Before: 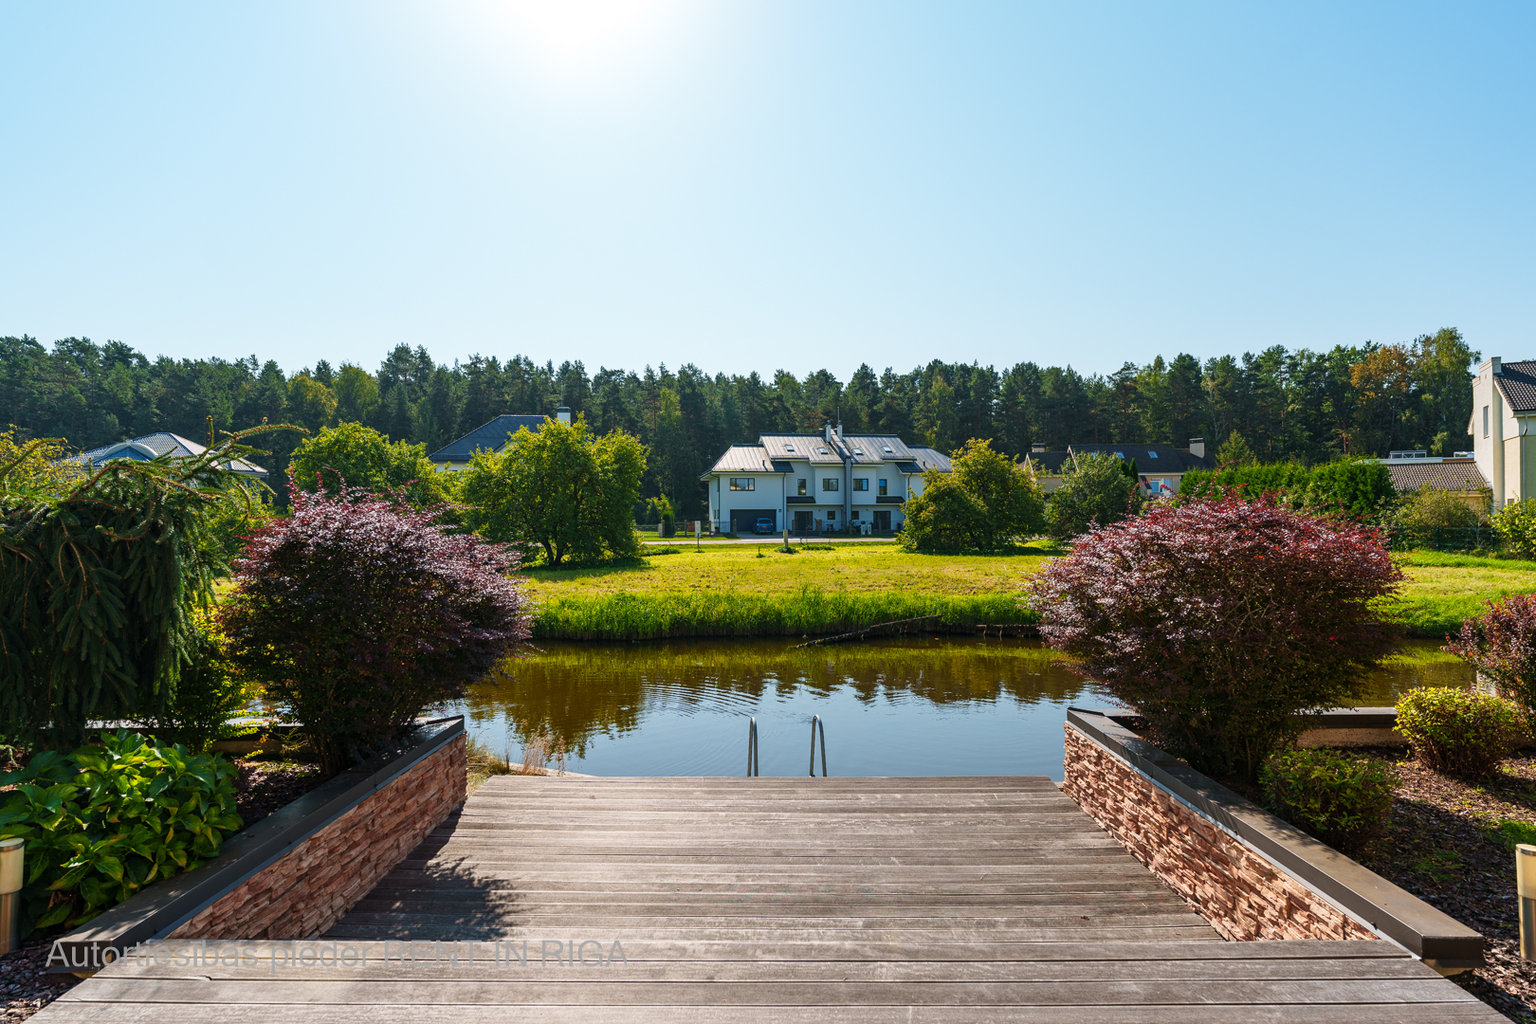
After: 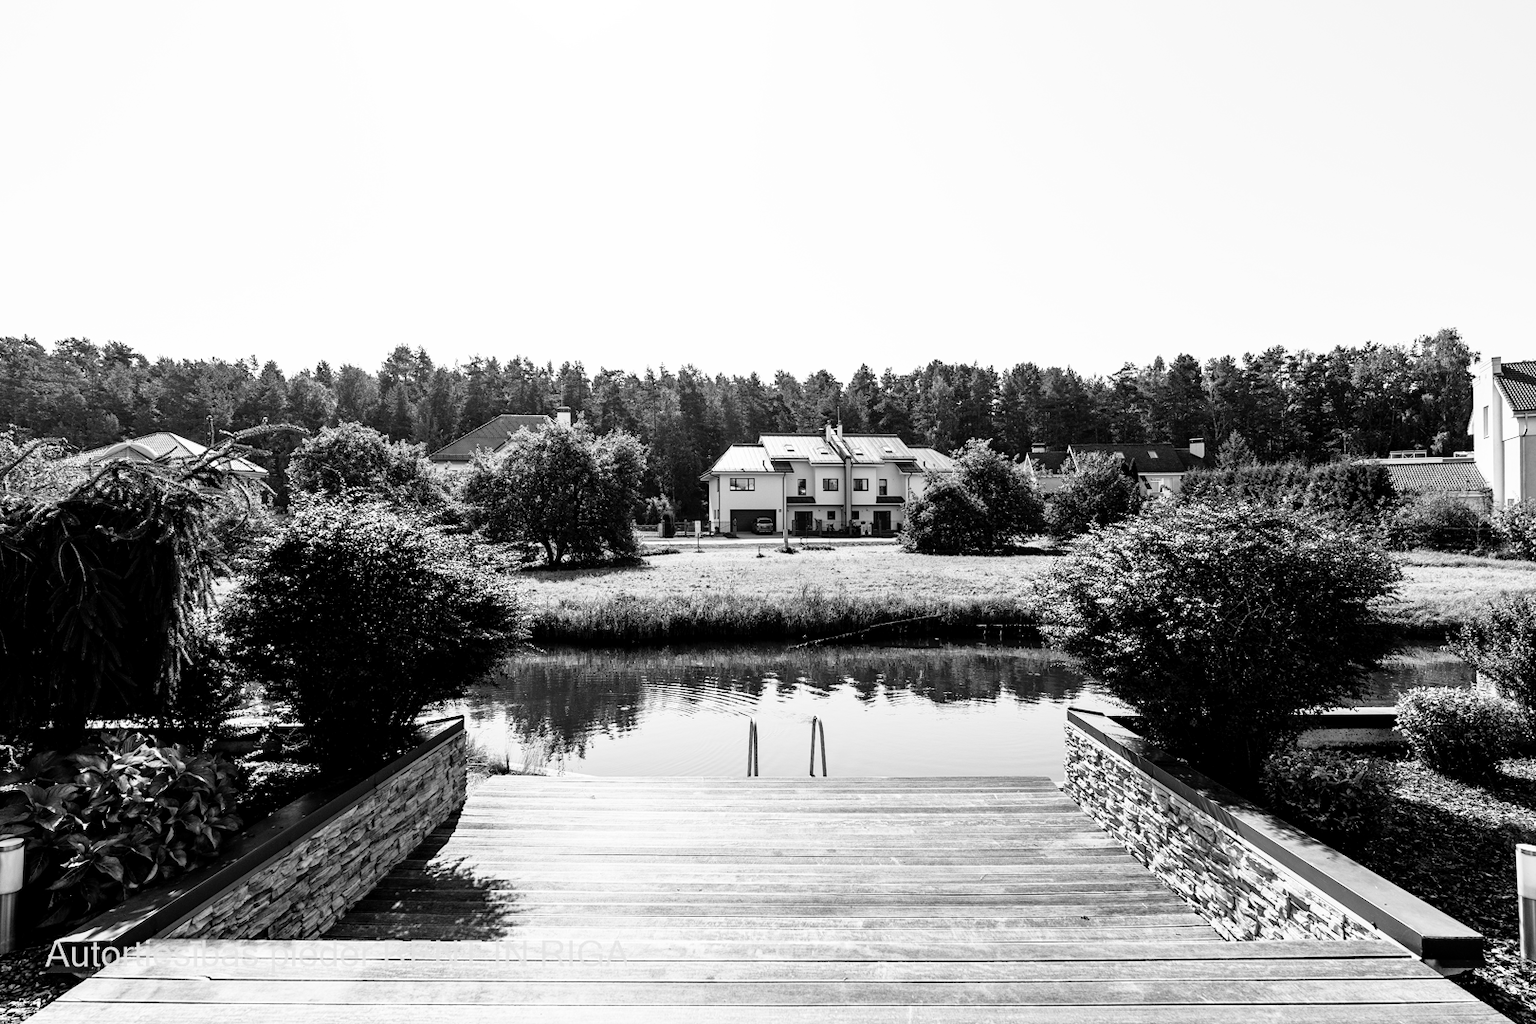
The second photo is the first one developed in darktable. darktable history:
color calibration: output gray [0.28, 0.41, 0.31, 0], gray › normalize channels true, illuminant same as pipeline (D50), adaptation XYZ, x 0.346, y 0.359, gamut compression 0
base curve: curves: ch0 [(0, 0) (0.012, 0.01) (0.073, 0.168) (0.31, 0.711) (0.645, 0.957) (1, 1)], preserve colors none
exposure: black level correction 0.009, exposure 0.014 EV, compensate highlight preservation false
color balance rgb: perceptual saturation grading › global saturation 20%, global vibrance 20%
